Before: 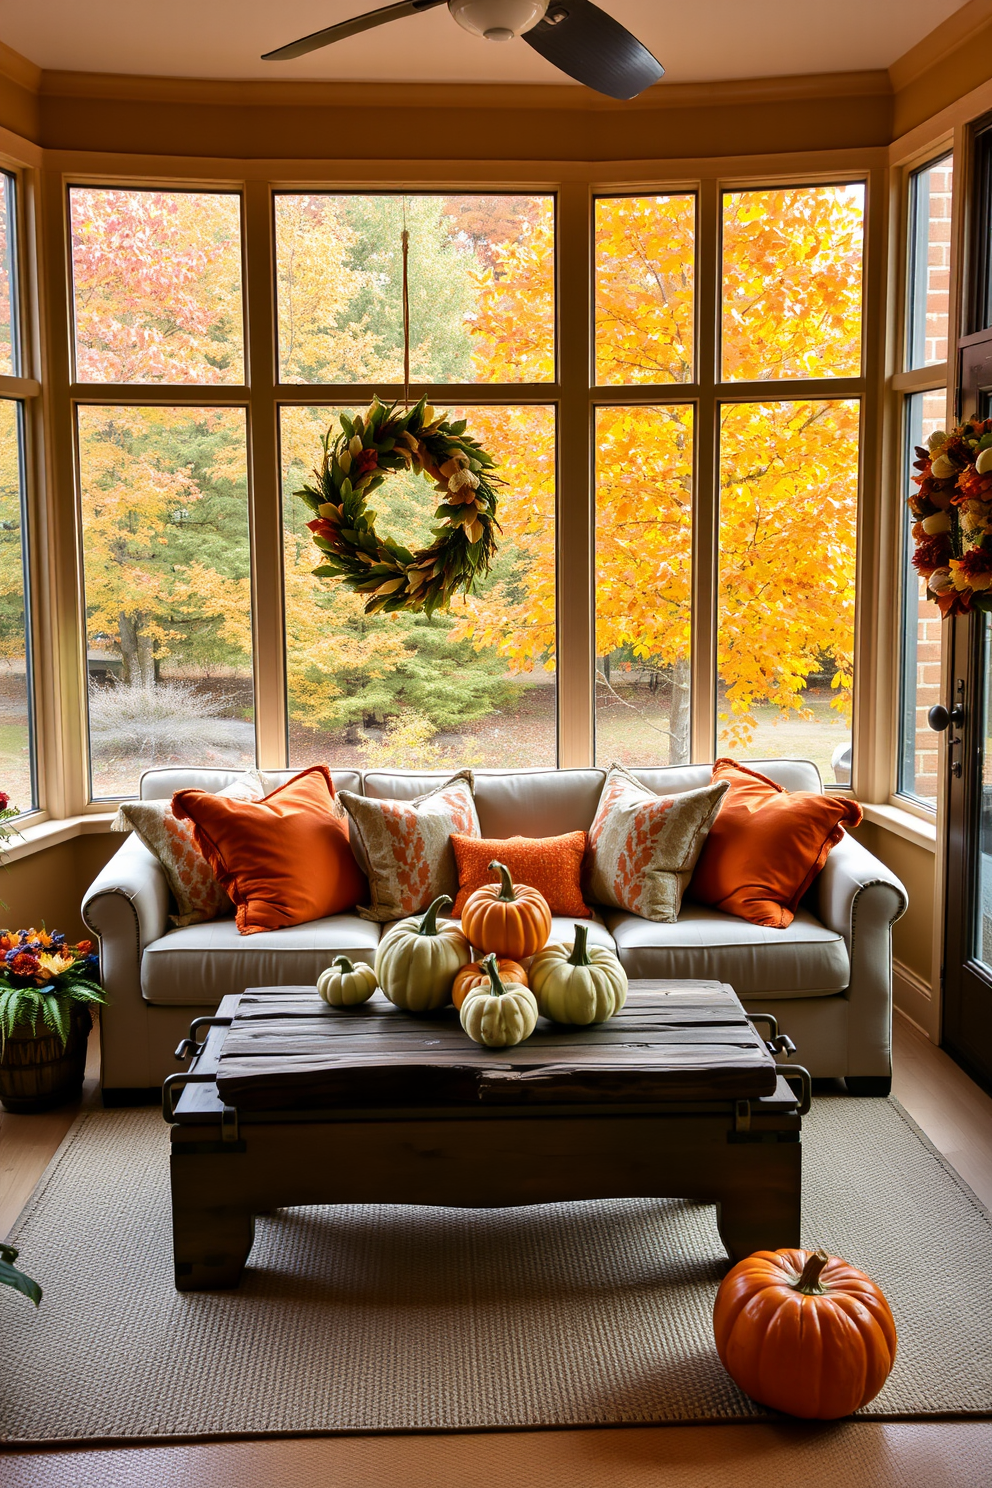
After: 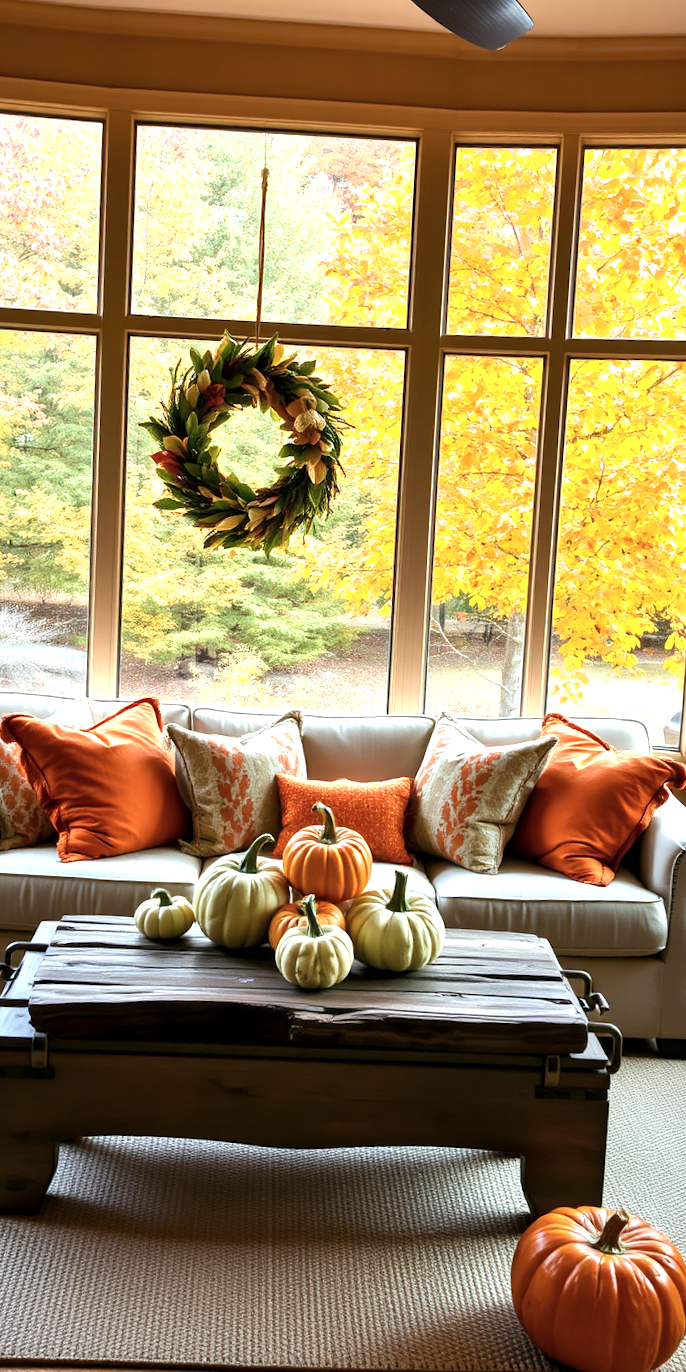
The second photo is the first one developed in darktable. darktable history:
tone equalizer: on, module defaults
crop and rotate: angle -3.27°, left 14.277%, top 0.028%, right 10.766%, bottom 0.028%
exposure: black level correction 0, exposure 0.7 EV, compensate exposure bias true, compensate highlight preservation false
local contrast: highlights 100%, shadows 100%, detail 120%, midtone range 0.2
color calibration: illuminant Planckian (black body), adaptation linear Bradford (ICC v4), x 0.361, y 0.366, temperature 4511.61 K, saturation algorithm version 1 (2020)
color zones: curves: ch1 [(0, 0.469) (0.01, 0.469) (0.12, 0.446) (0.248, 0.469) (0.5, 0.5) (0.748, 0.5) (0.99, 0.469) (1, 0.469)]
